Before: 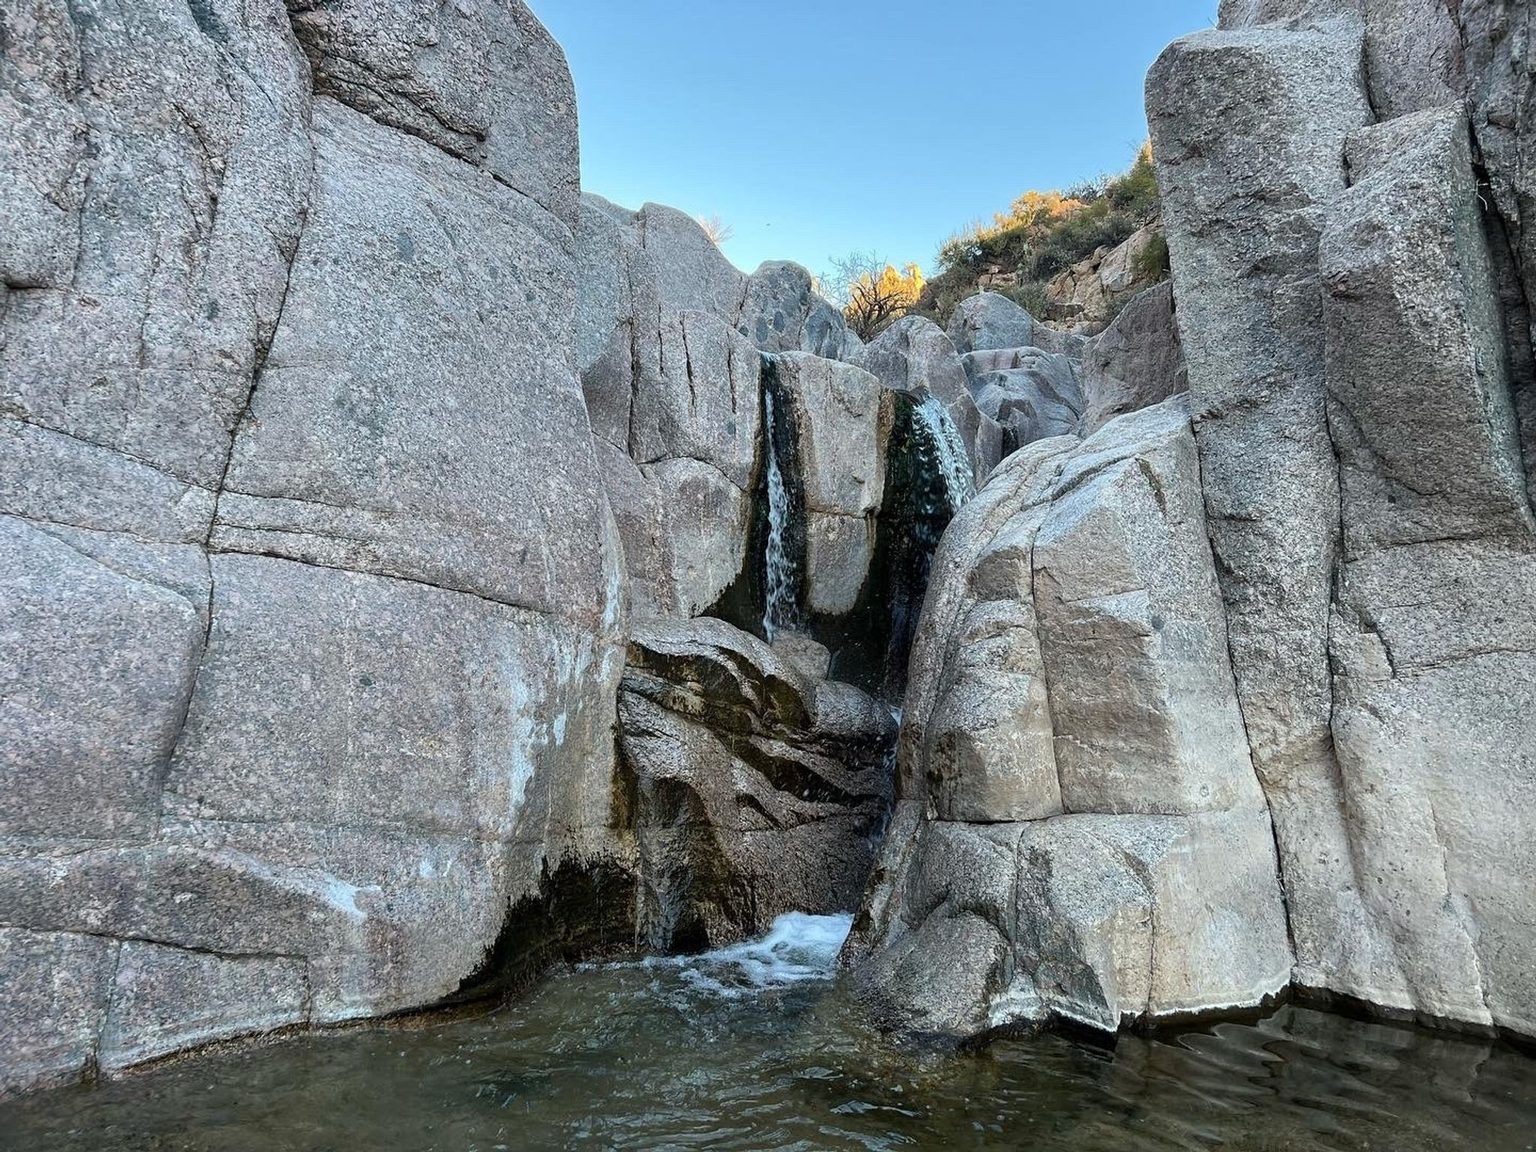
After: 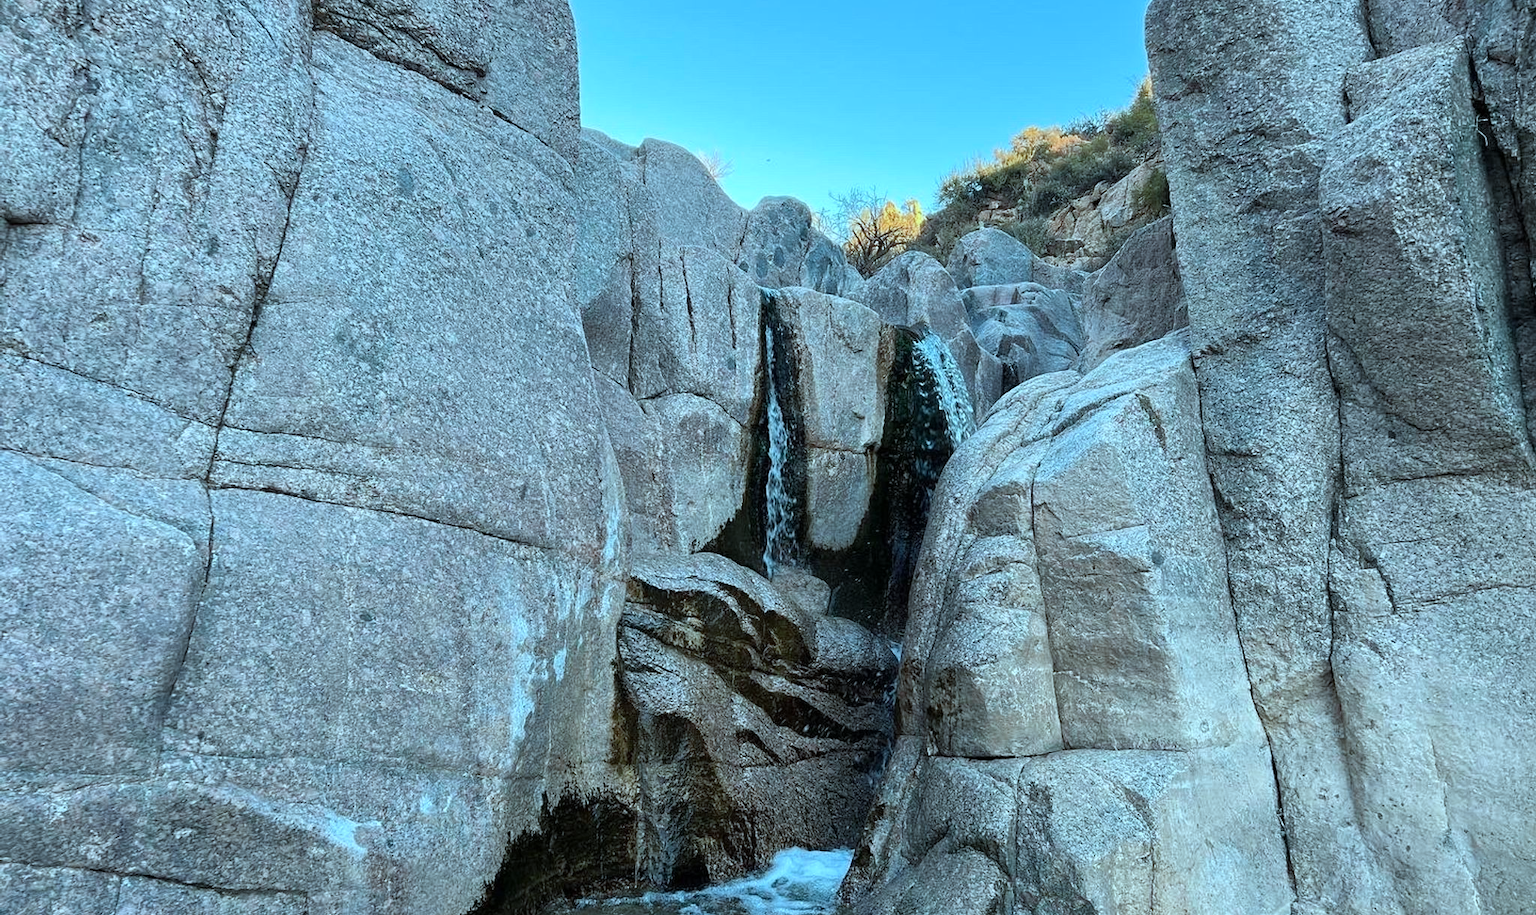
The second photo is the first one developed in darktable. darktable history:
crop and rotate: top 5.649%, bottom 14.827%
color correction: highlights a* -12.09, highlights b* -15.44
